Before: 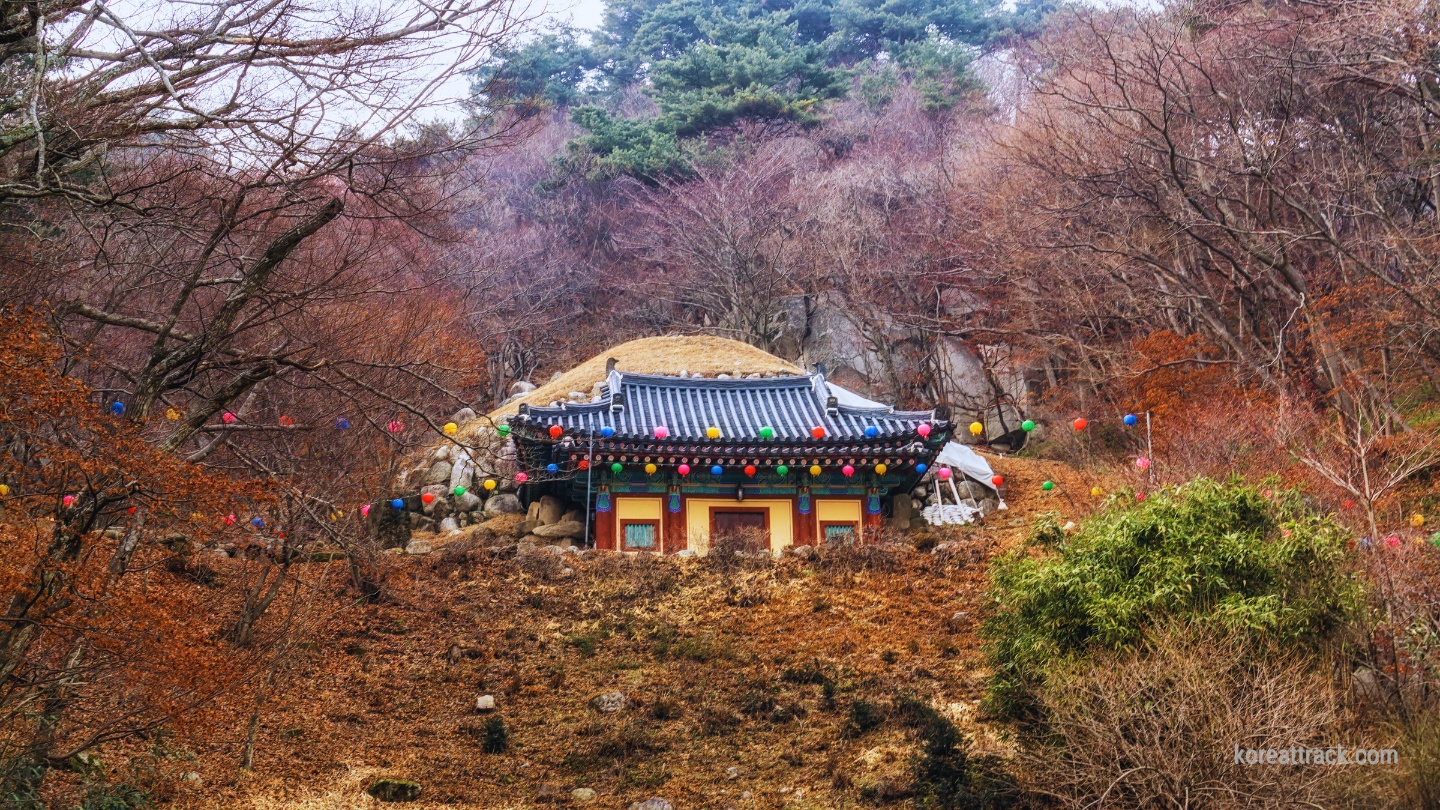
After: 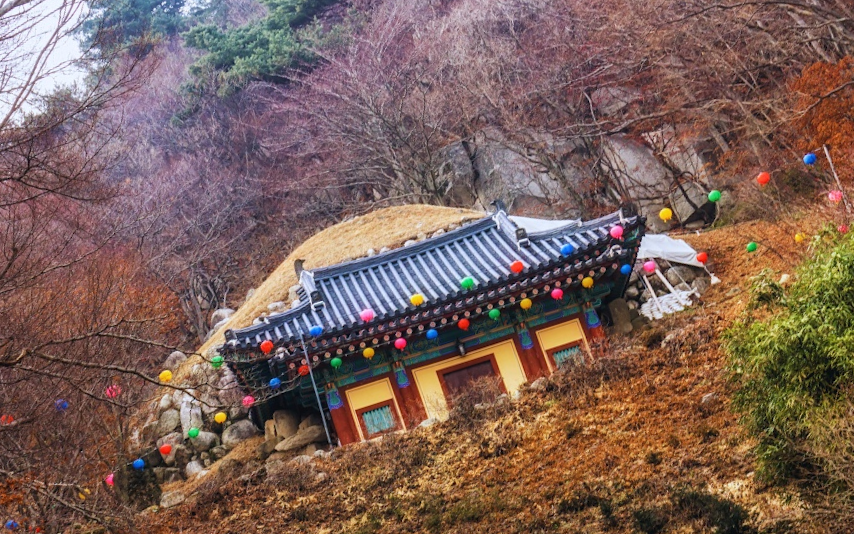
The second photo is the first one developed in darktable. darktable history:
crop and rotate: angle 17.91°, left 6.844%, right 4.278%, bottom 1.166%
